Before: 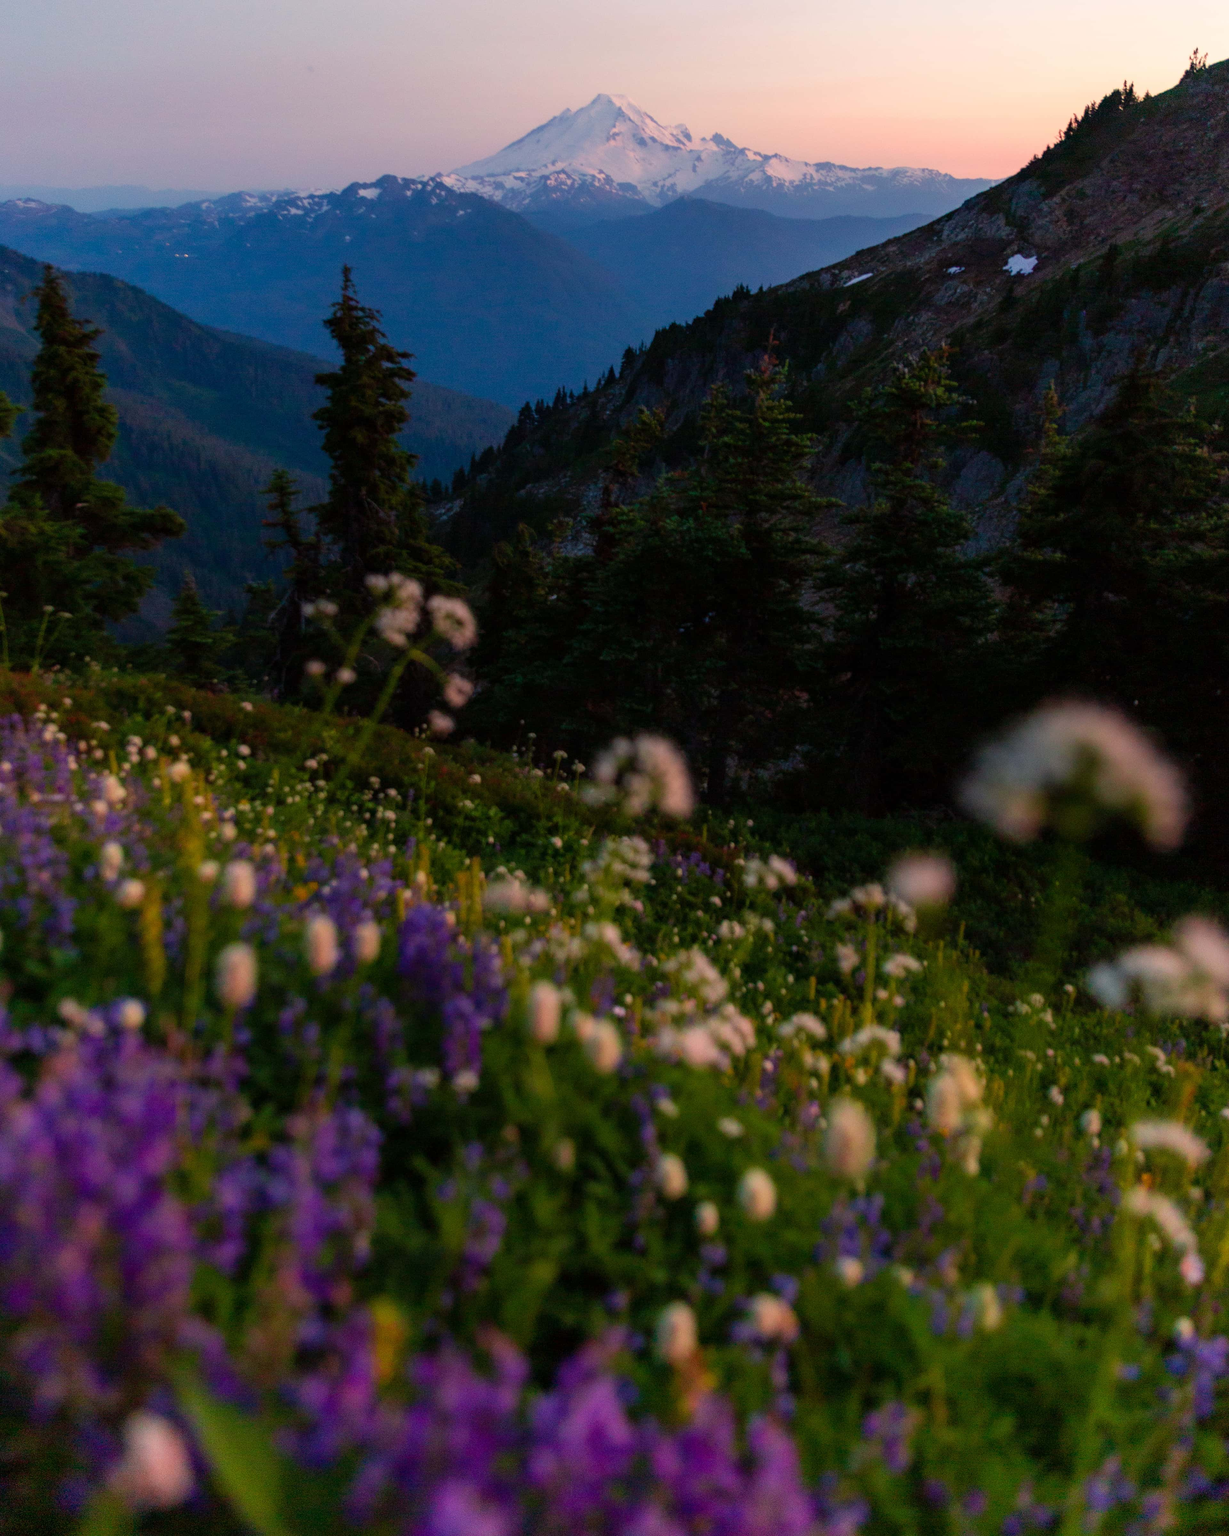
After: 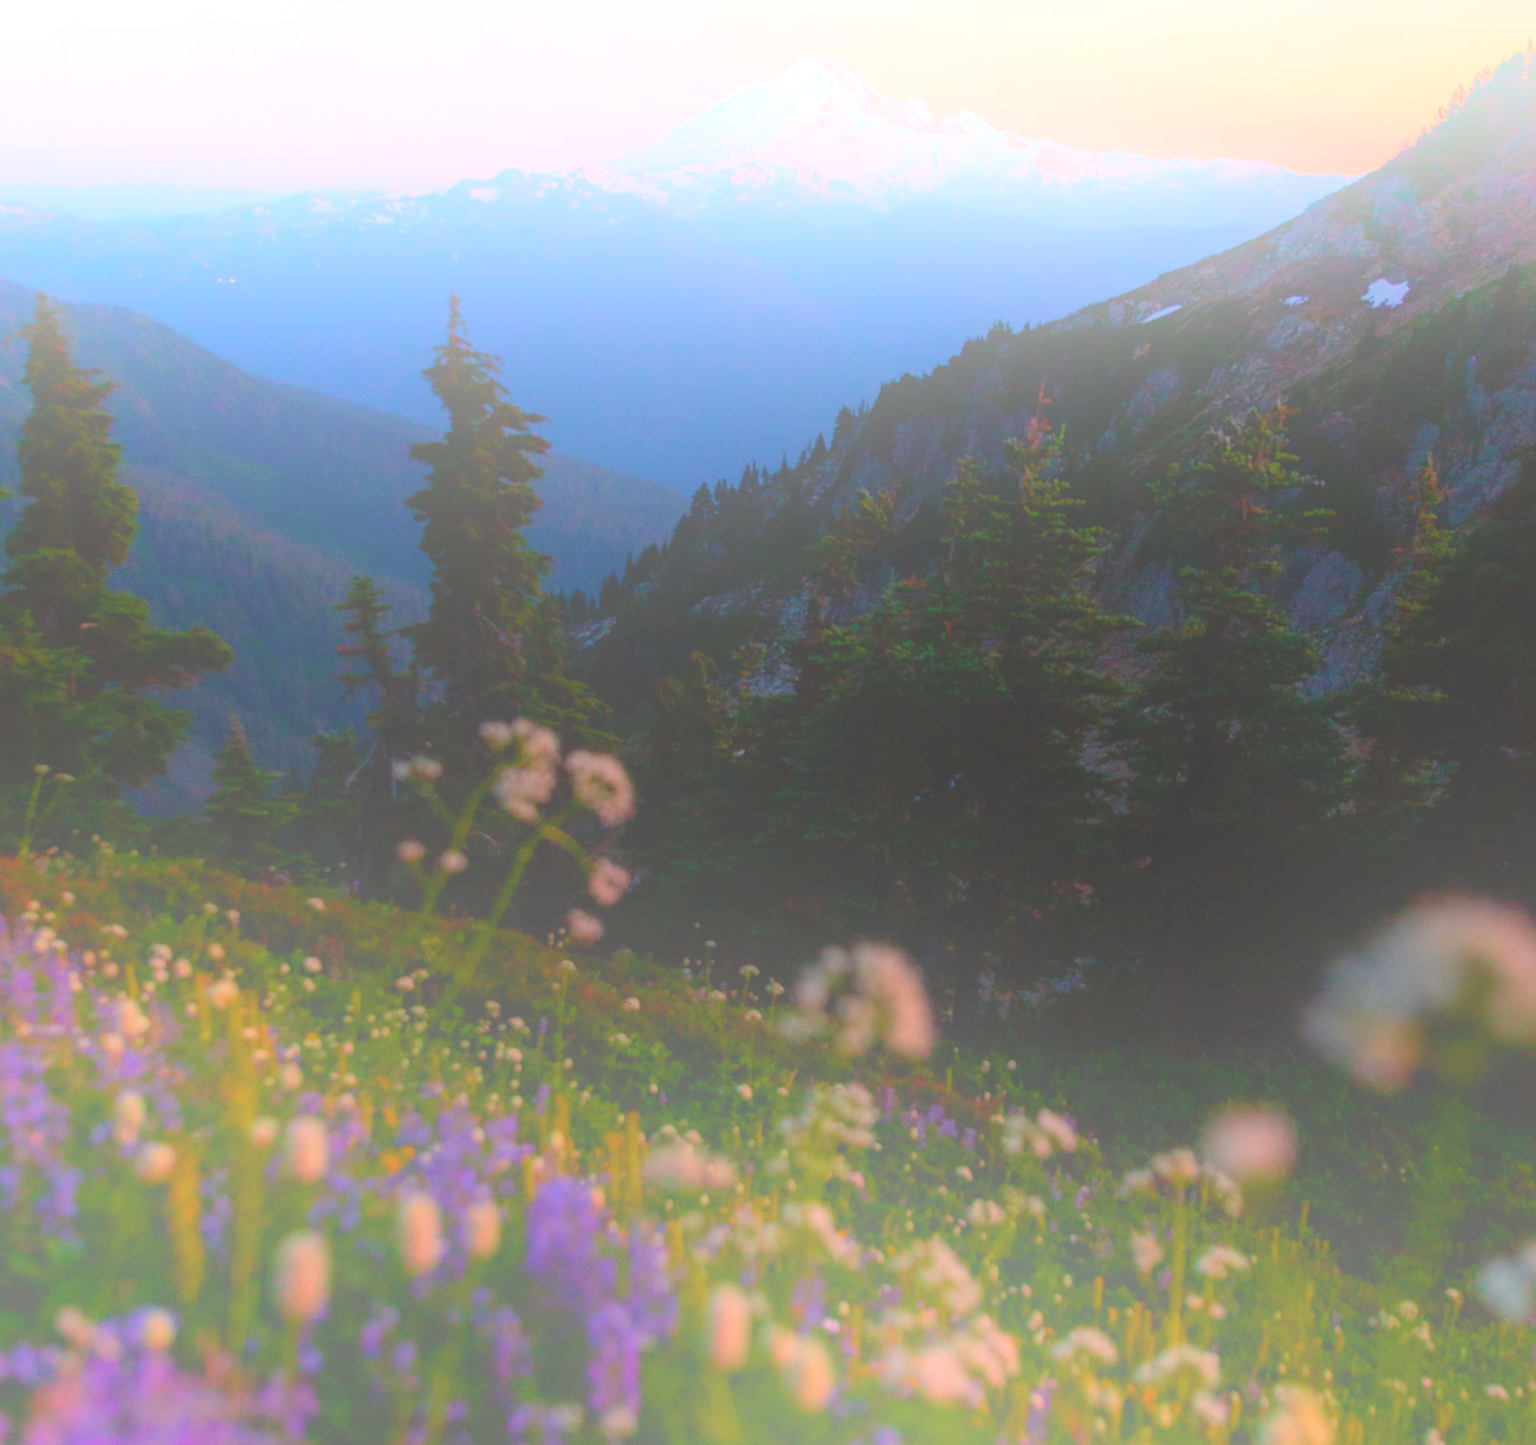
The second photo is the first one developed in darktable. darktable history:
lowpass: radius 0.1, contrast 0.85, saturation 1.1, unbound 0
bloom: size 85%, threshold 5%, strength 85%
crop: left 1.509%, top 3.452%, right 7.696%, bottom 28.452%
